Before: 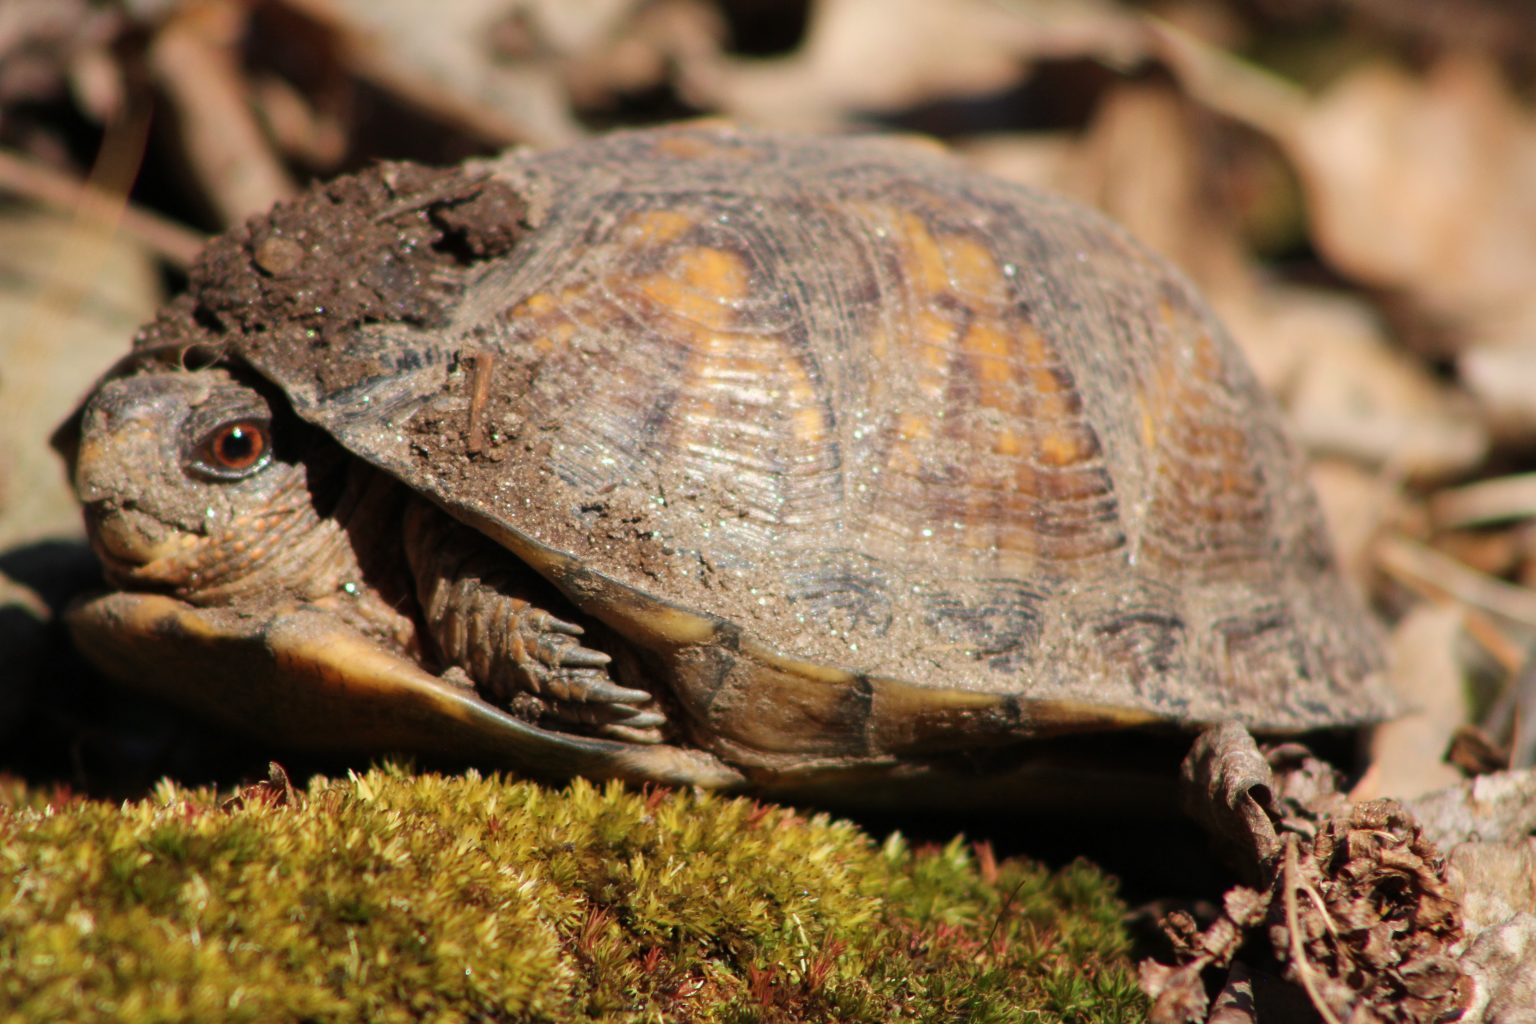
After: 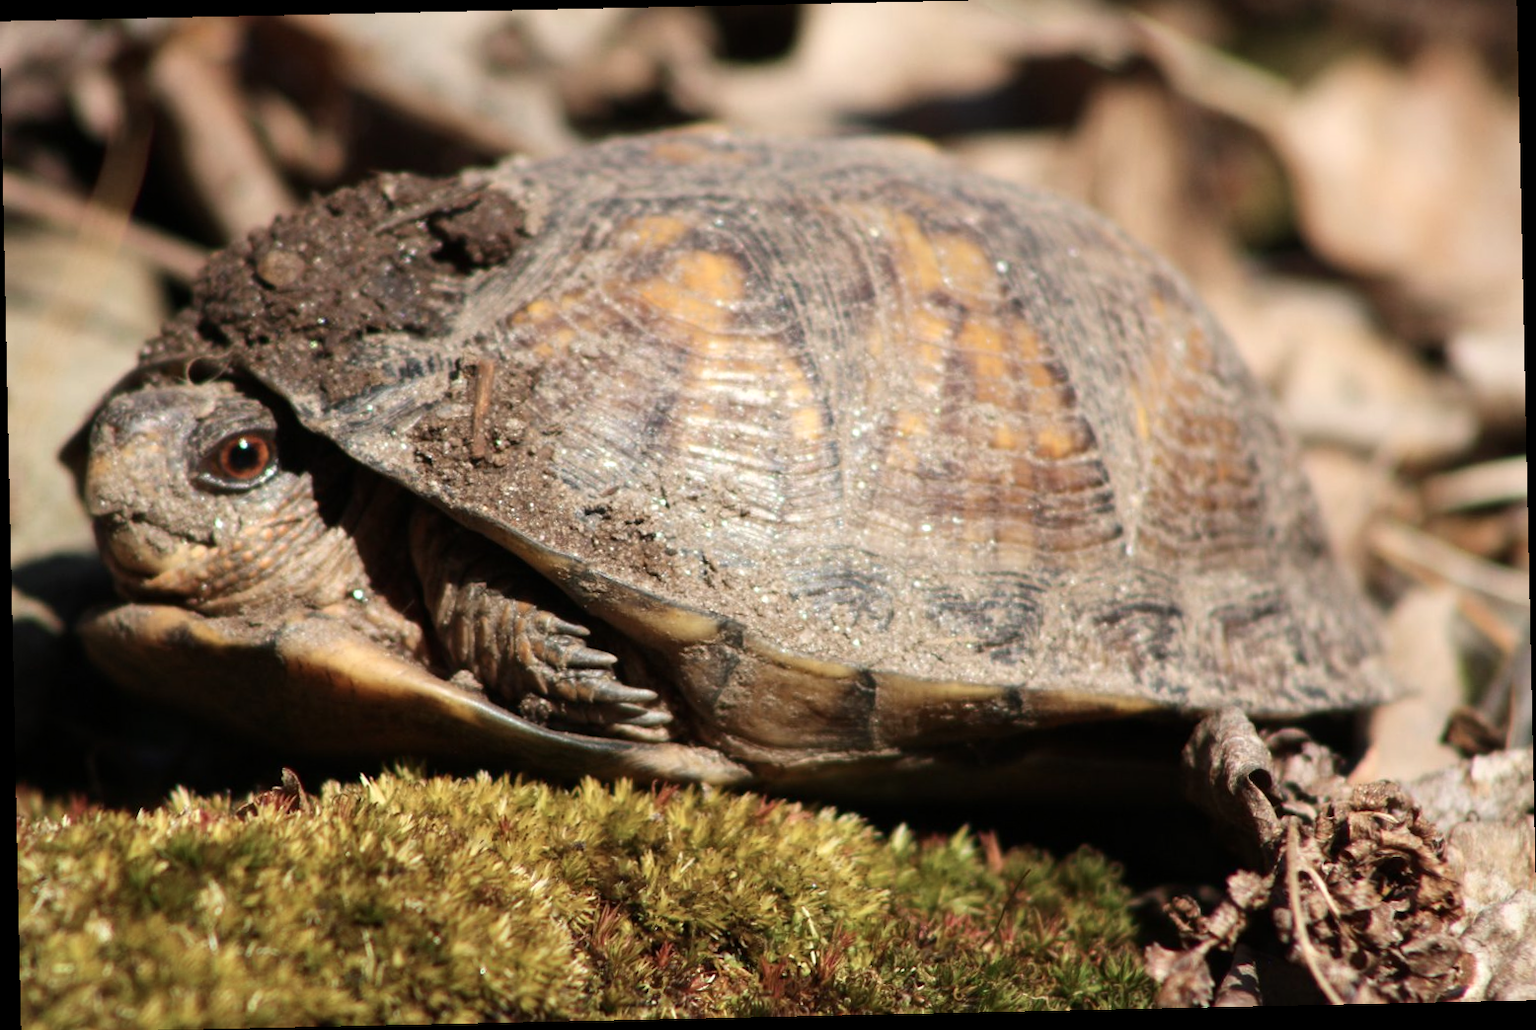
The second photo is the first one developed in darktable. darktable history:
crop: top 1.049%, right 0.001%
rotate and perspective: rotation -1.24°, automatic cropping off
shadows and highlights: shadows -12.5, white point adjustment 4, highlights 28.33
contrast brightness saturation: contrast 0.11, saturation -0.17
